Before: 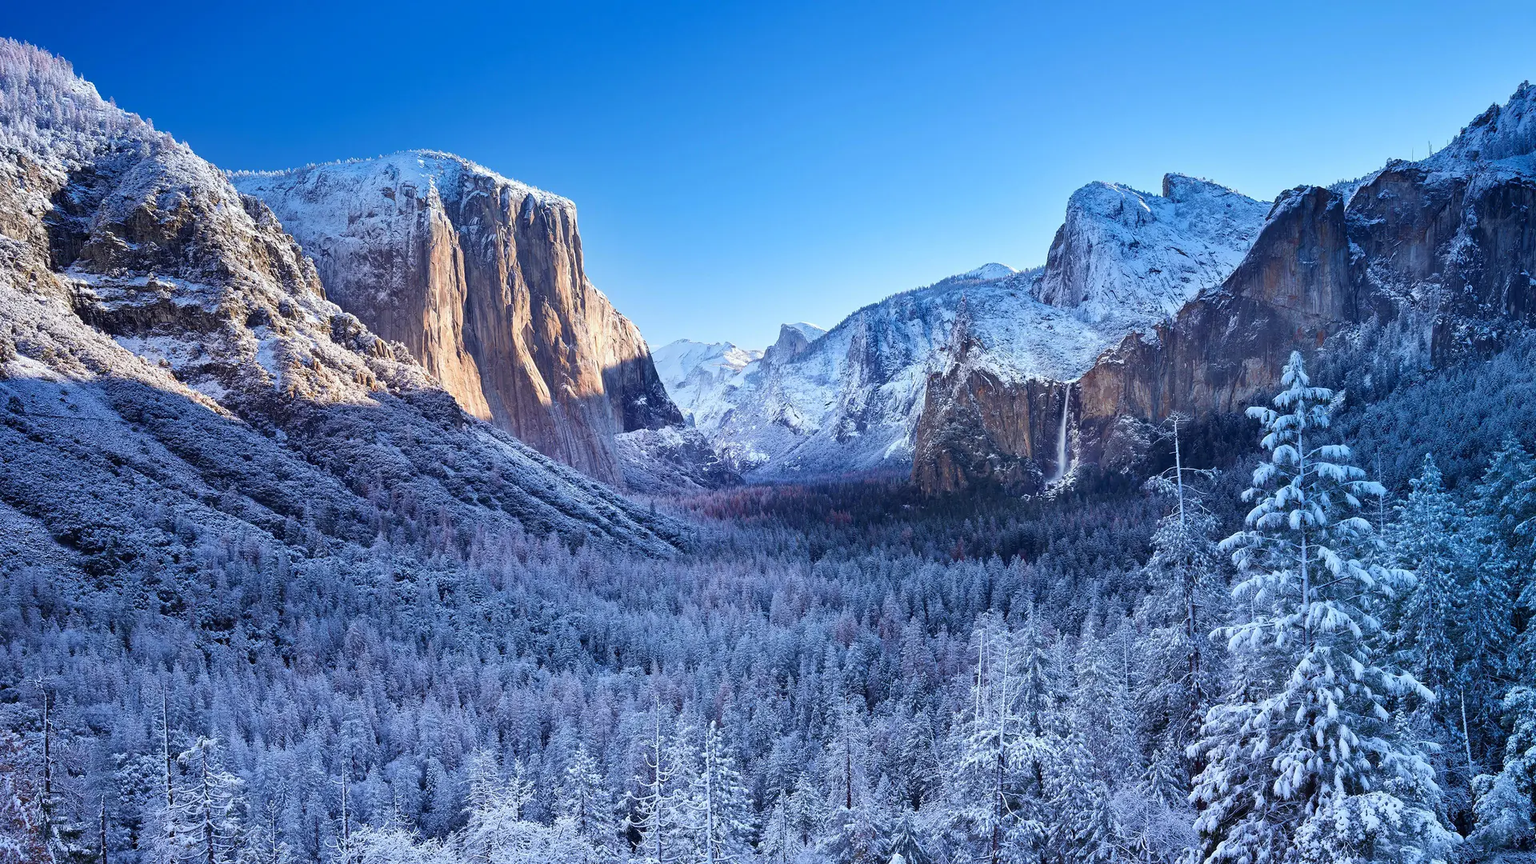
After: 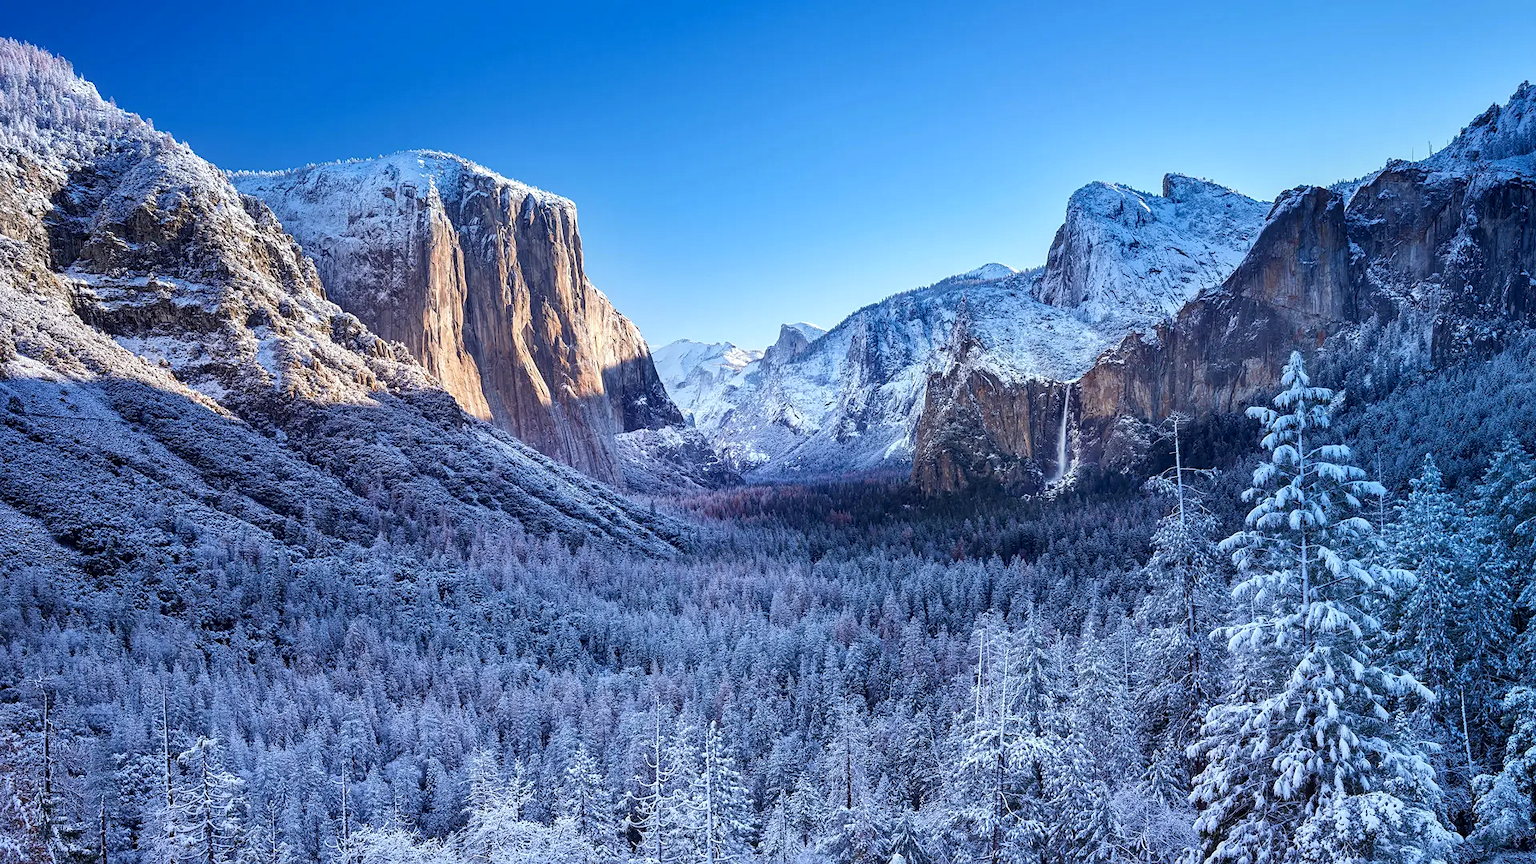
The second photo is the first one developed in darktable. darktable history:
local contrast: on, module defaults
sharpen: amount 0.2
